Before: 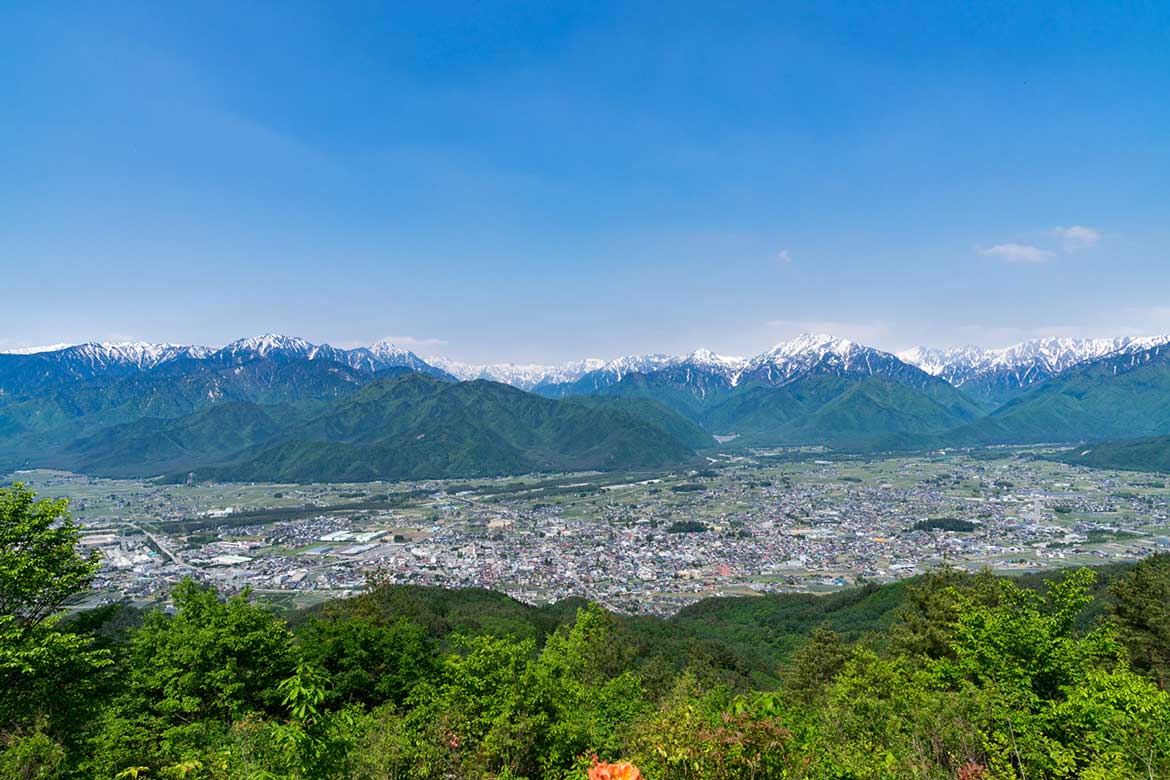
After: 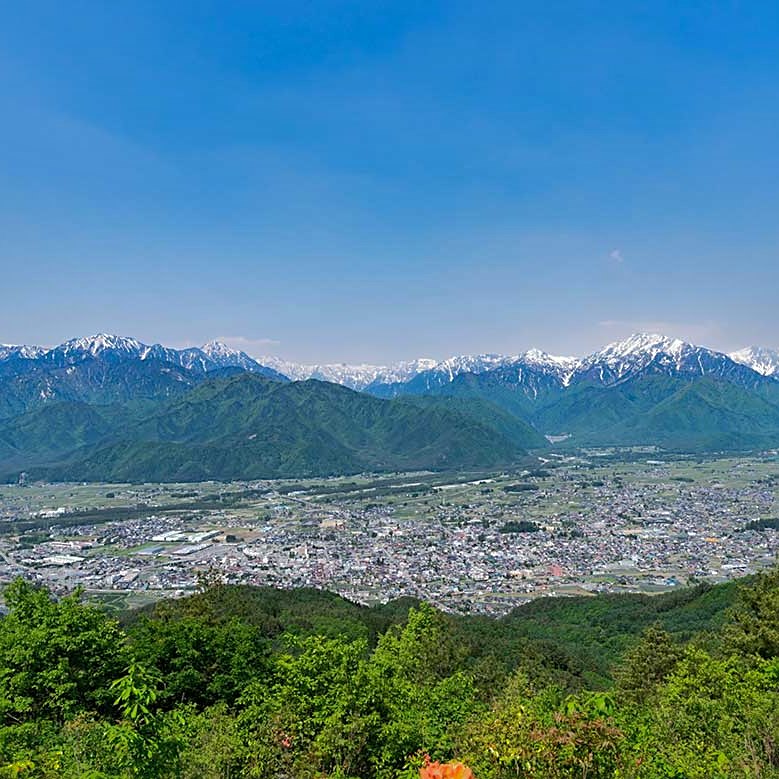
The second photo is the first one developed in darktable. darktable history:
color calibration: illuminant same as pipeline (D50), adaptation XYZ, x 0.346, y 0.358, temperature 5018.61 K
crop and rotate: left 14.403%, right 18.969%
shadows and highlights: shadows 25.24, highlights -69.87
sharpen: on, module defaults
